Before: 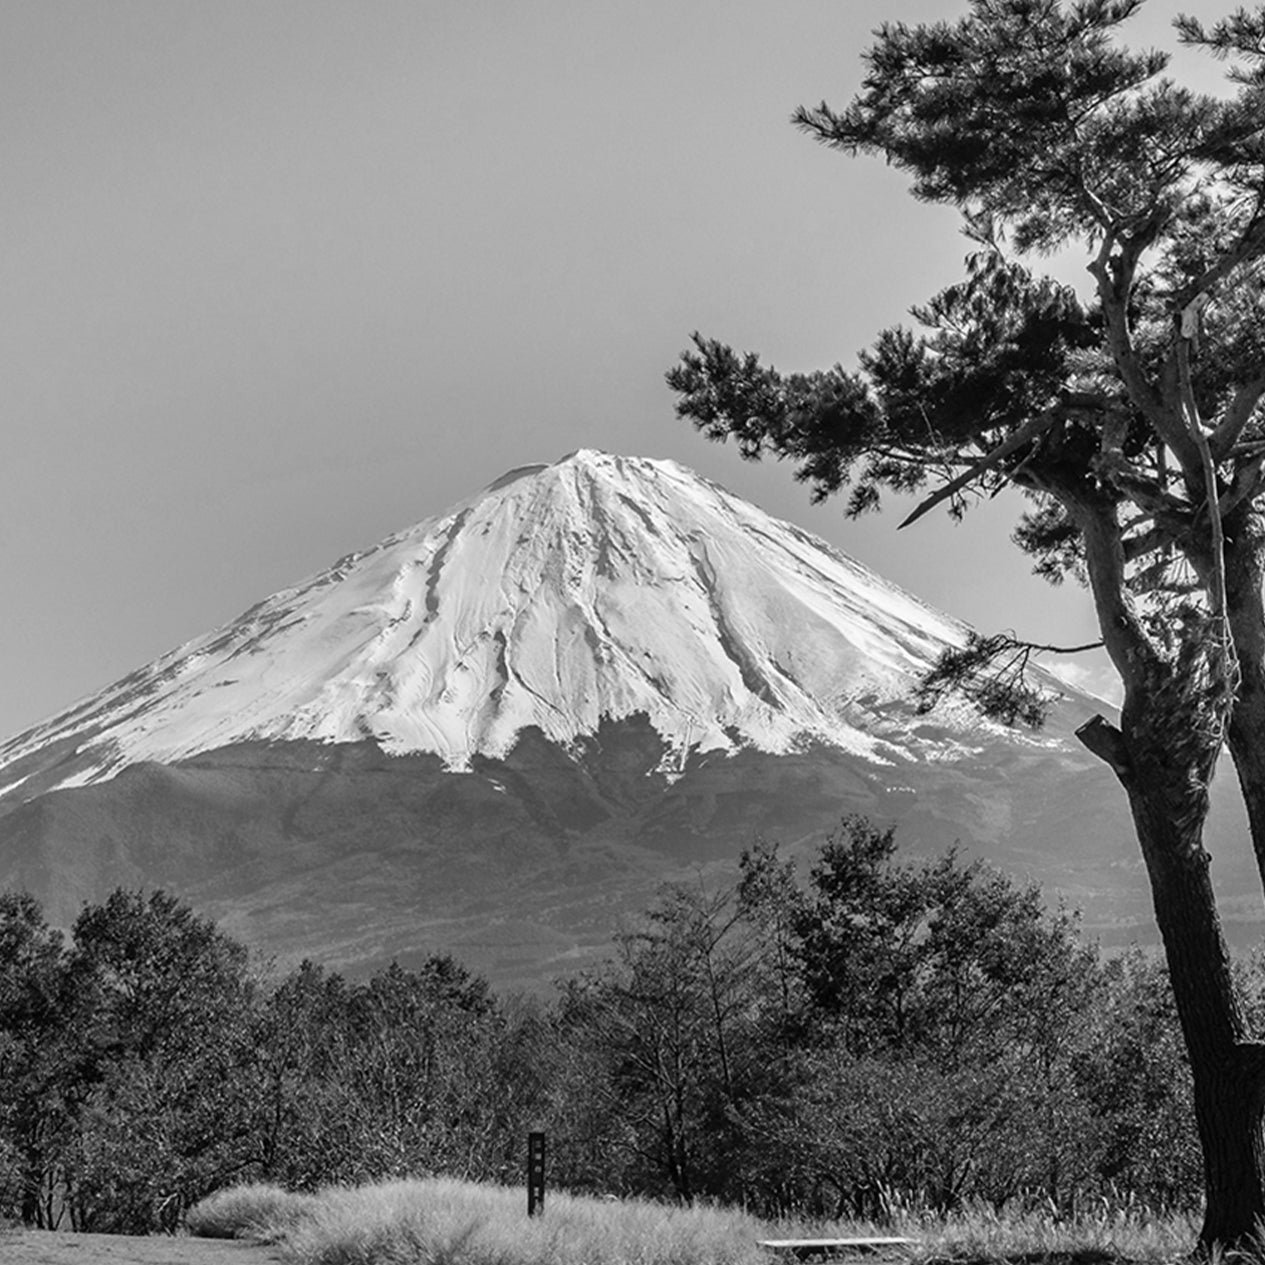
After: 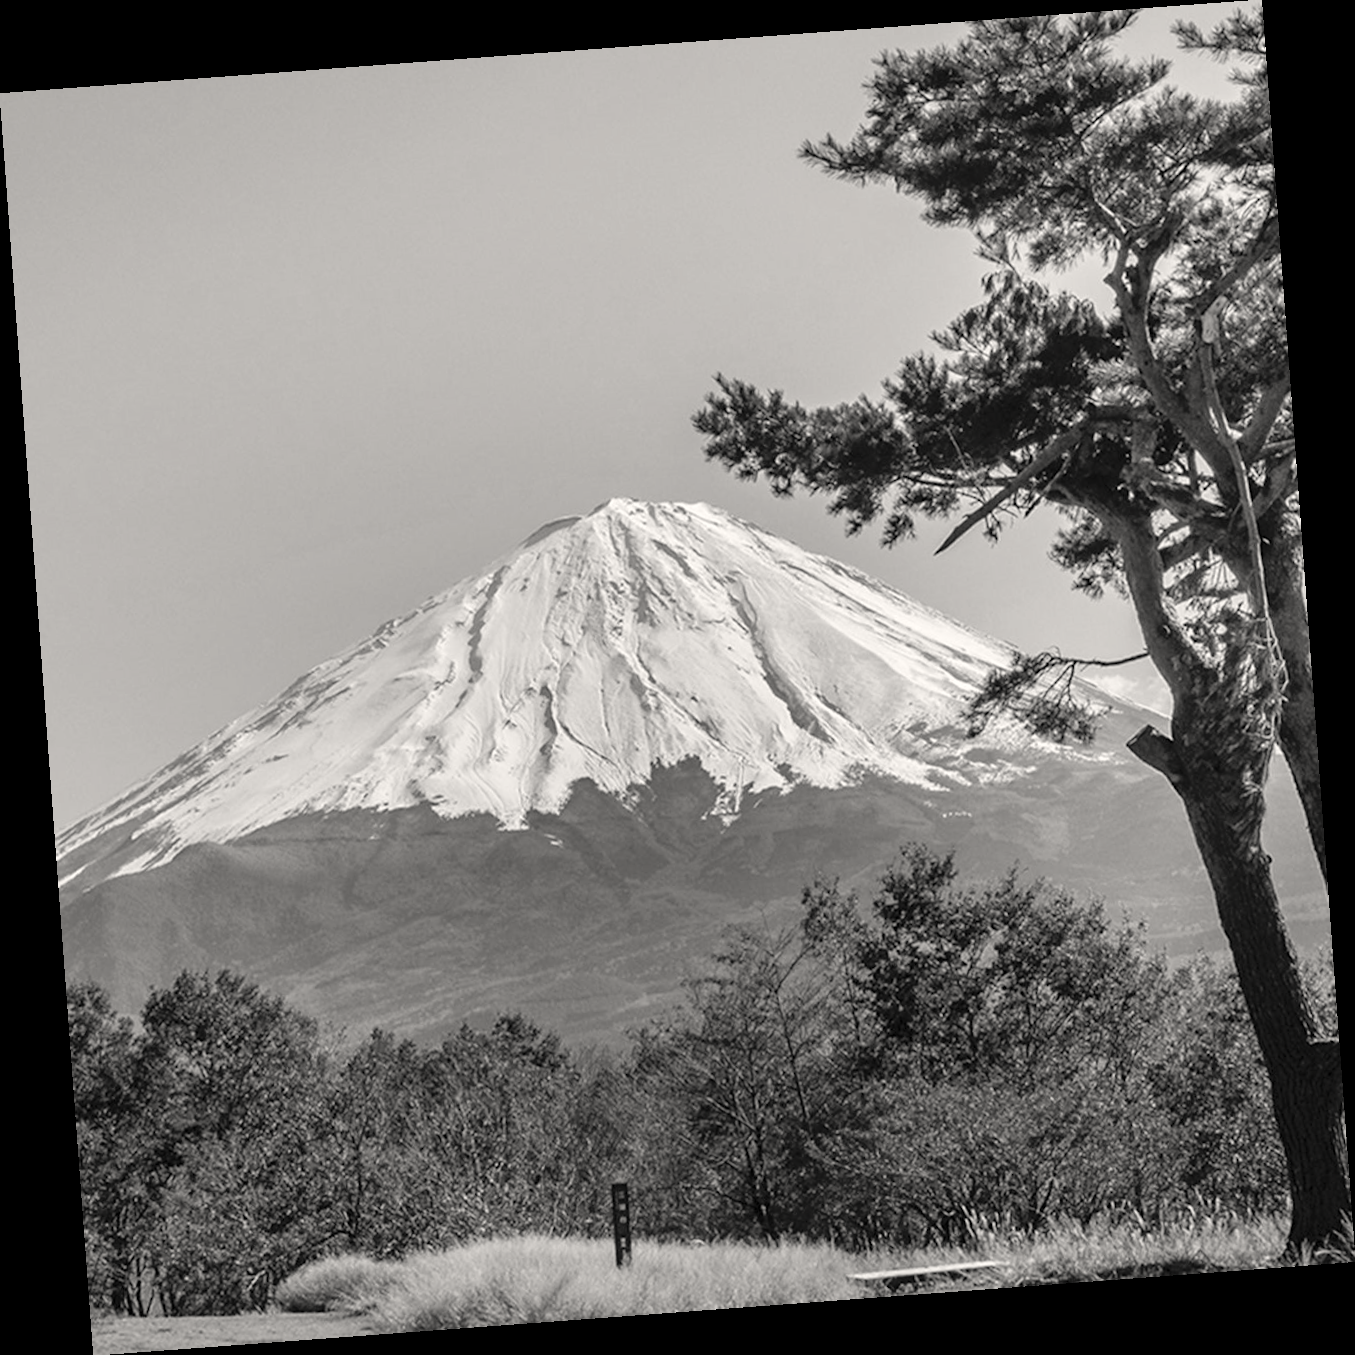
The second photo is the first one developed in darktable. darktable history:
rotate and perspective: rotation -4.25°, automatic cropping off
color correction: highlights a* 0.816, highlights b* 2.78, saturation 1.1
contrast brightness saturation: brightness 0.13
